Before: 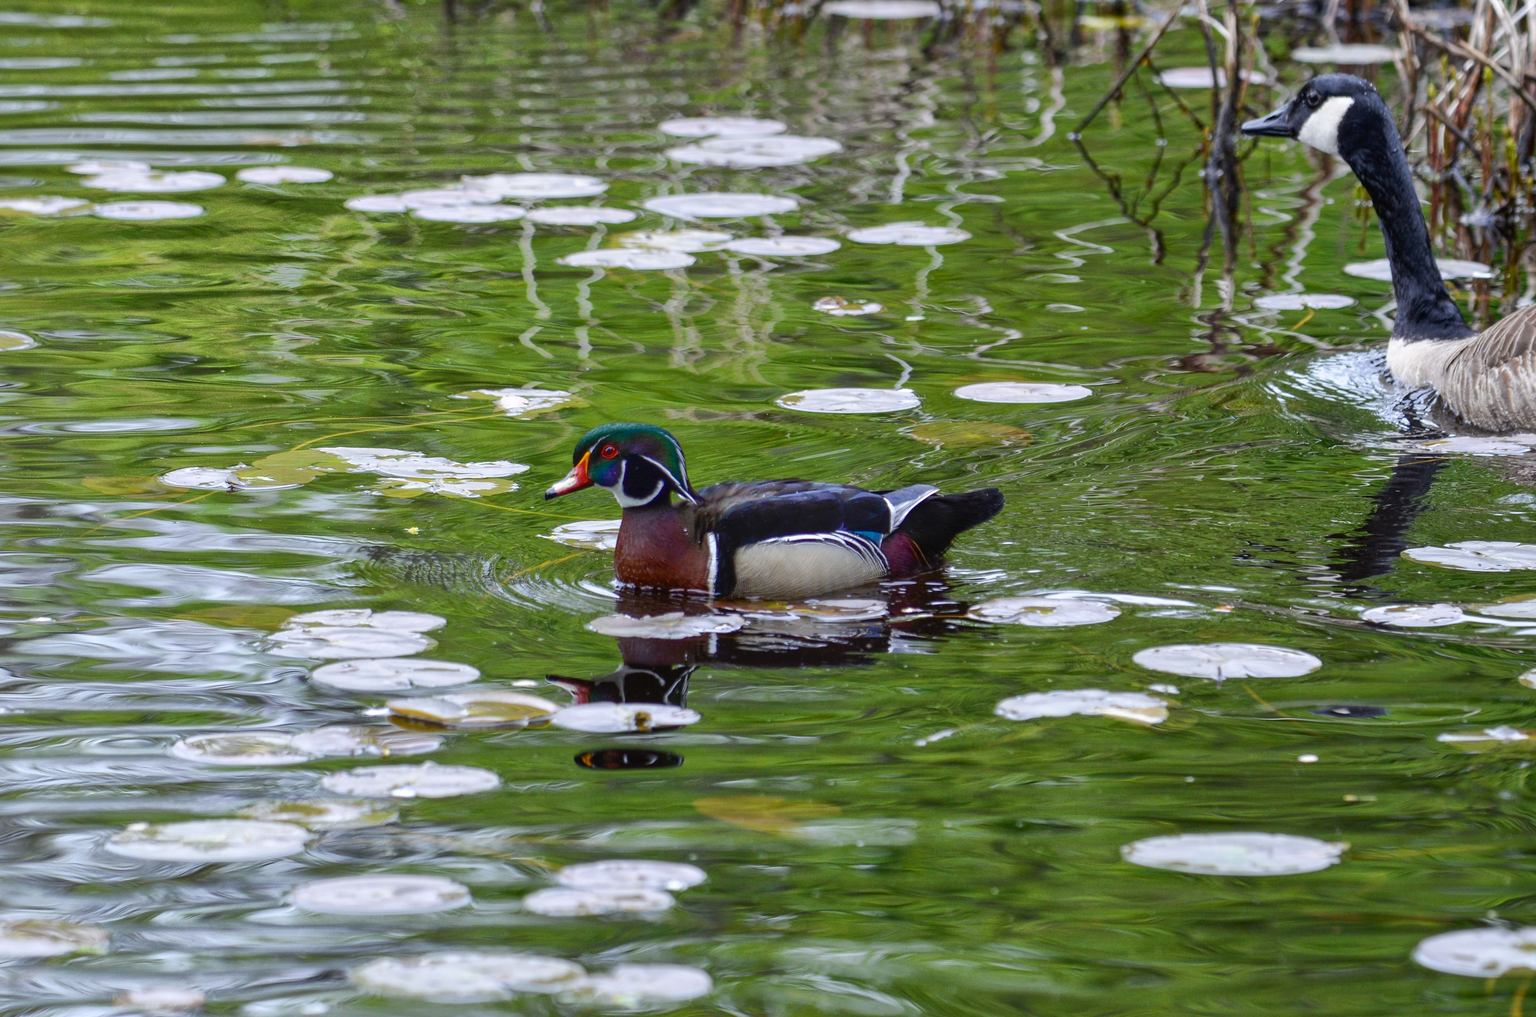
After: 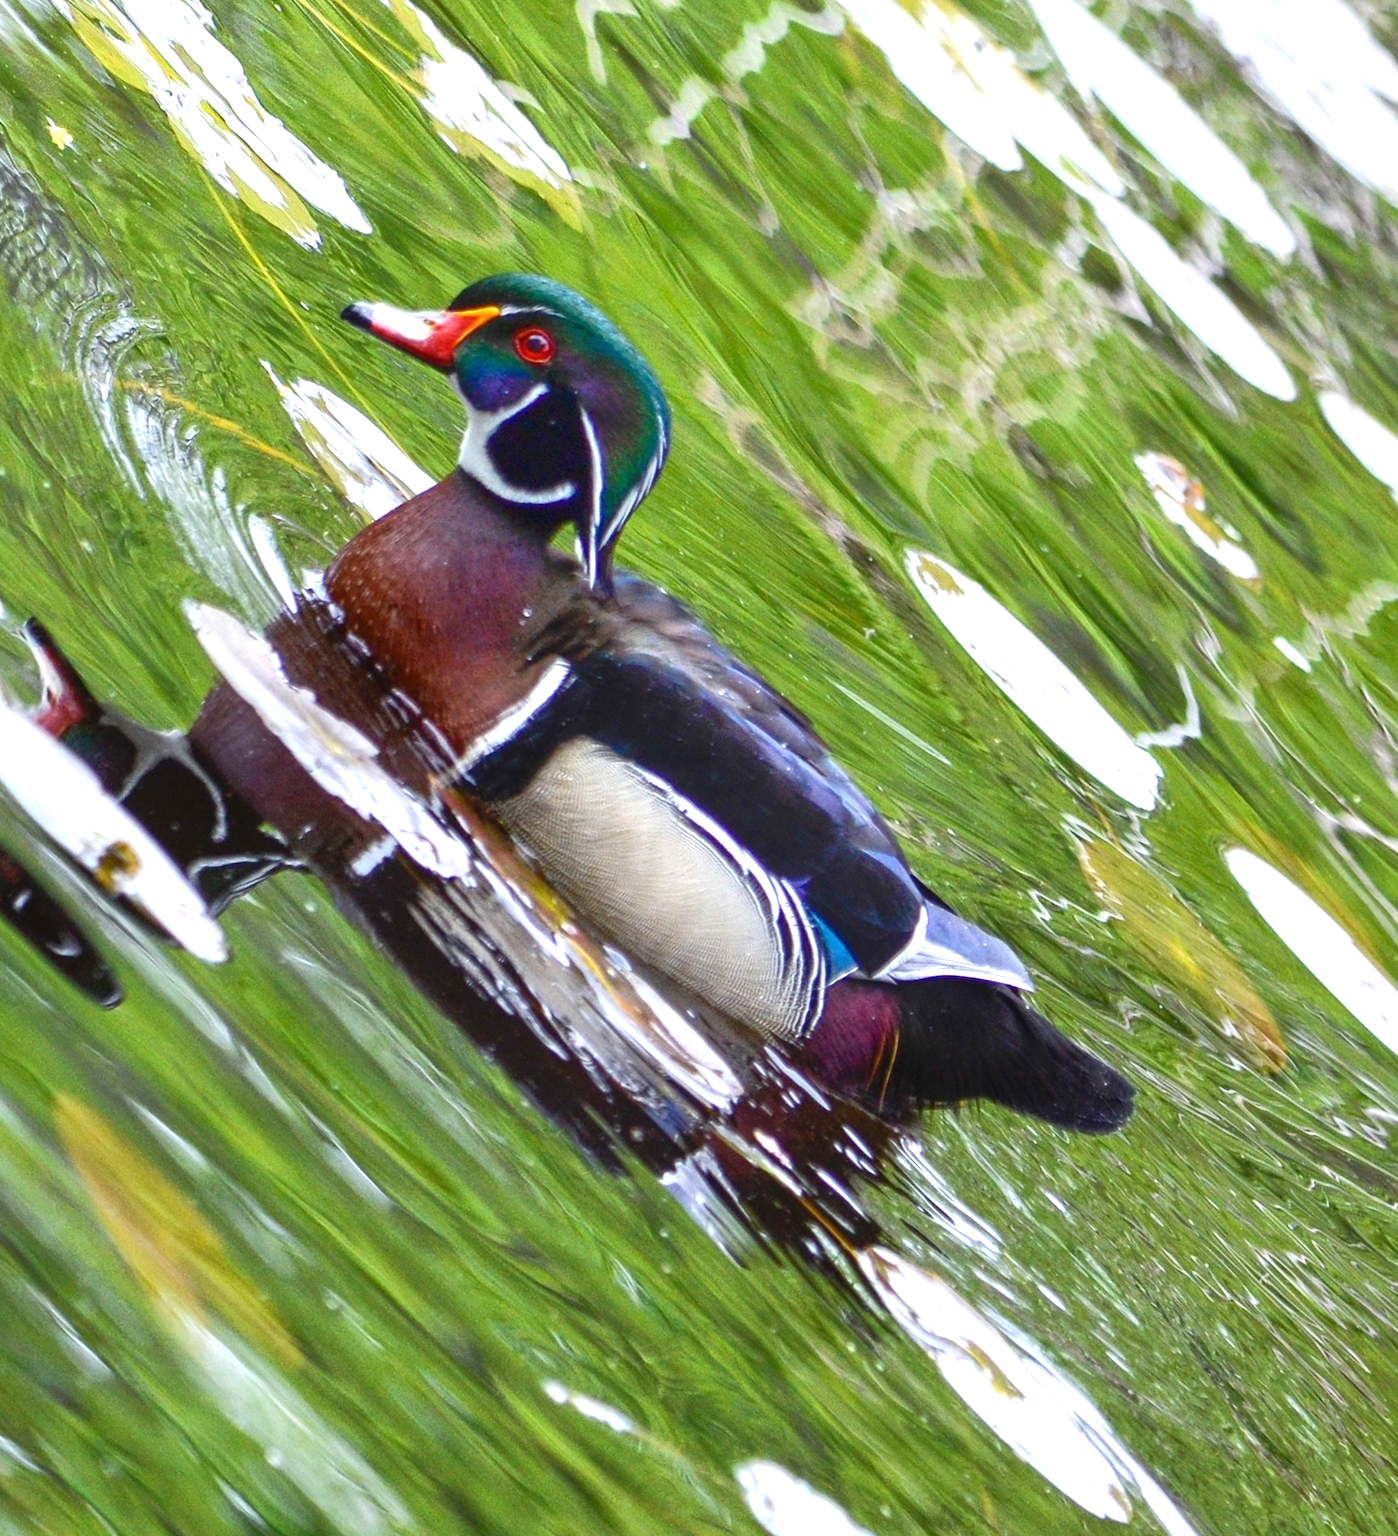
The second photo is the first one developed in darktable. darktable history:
crop and rotate: angle -45.76°, top 16.164%, right 0.841%, bottom 11.689%
exposure: exposure 1 EV, compensate exposure bias true, compensate highlight preservation false
